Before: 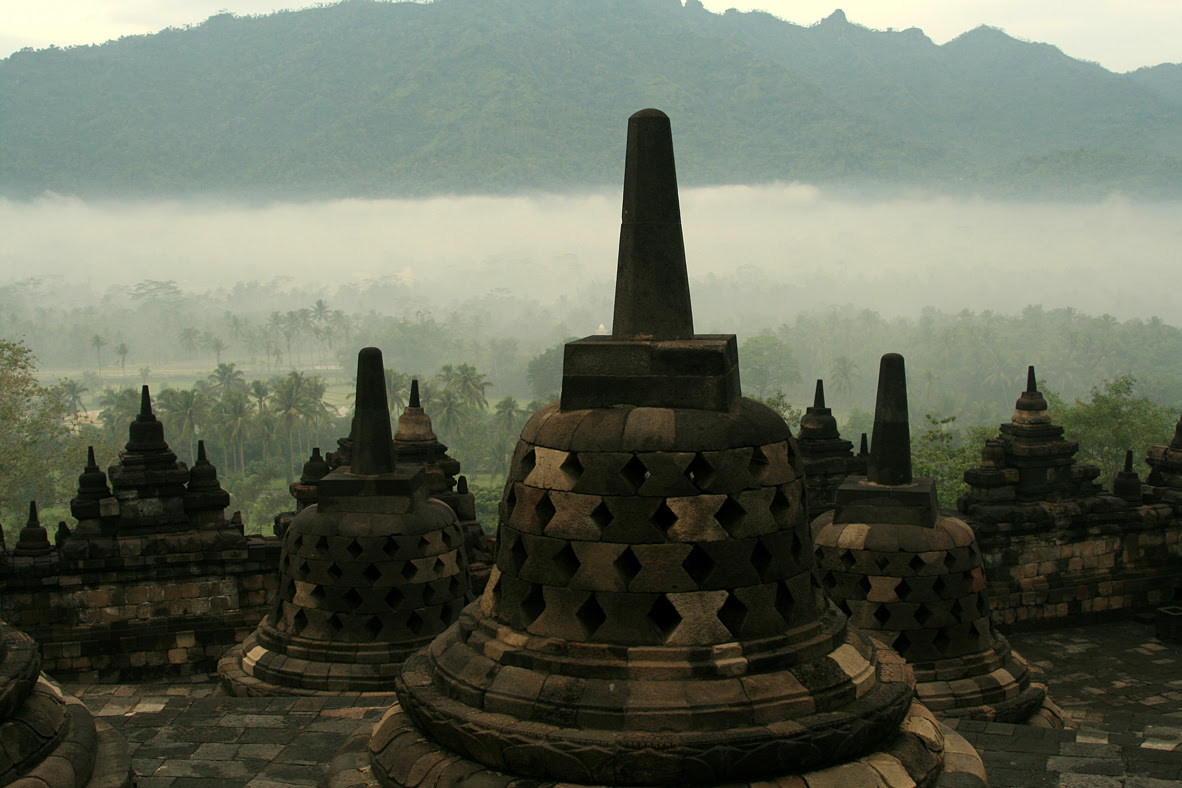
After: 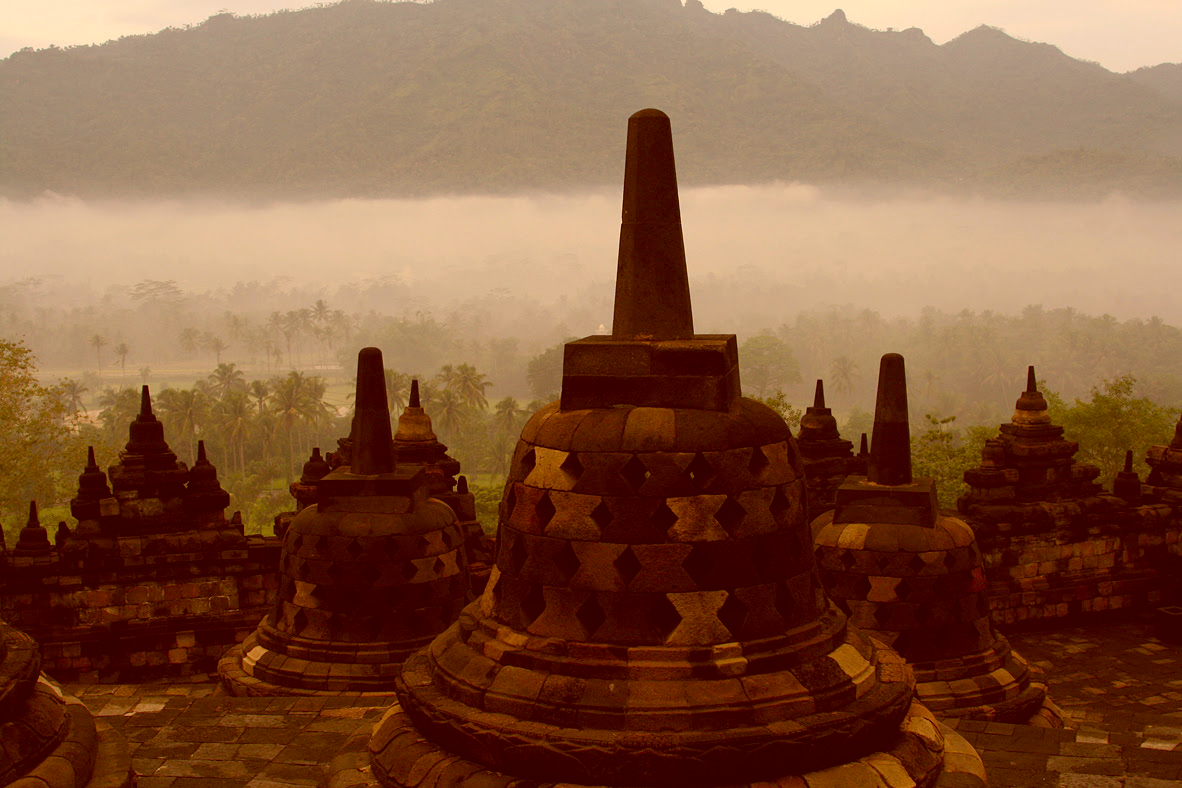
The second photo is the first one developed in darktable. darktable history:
color balance rgb: perceptual saturation grading › global saturation 36.774%, perceptual saturation grading › shadows 36.087%, contrast -9.366%
color correction: highlights a* 9.52, highlights b* 8.48, shadows a* 39.48, shadows b* 39.69, saturation 0.789
